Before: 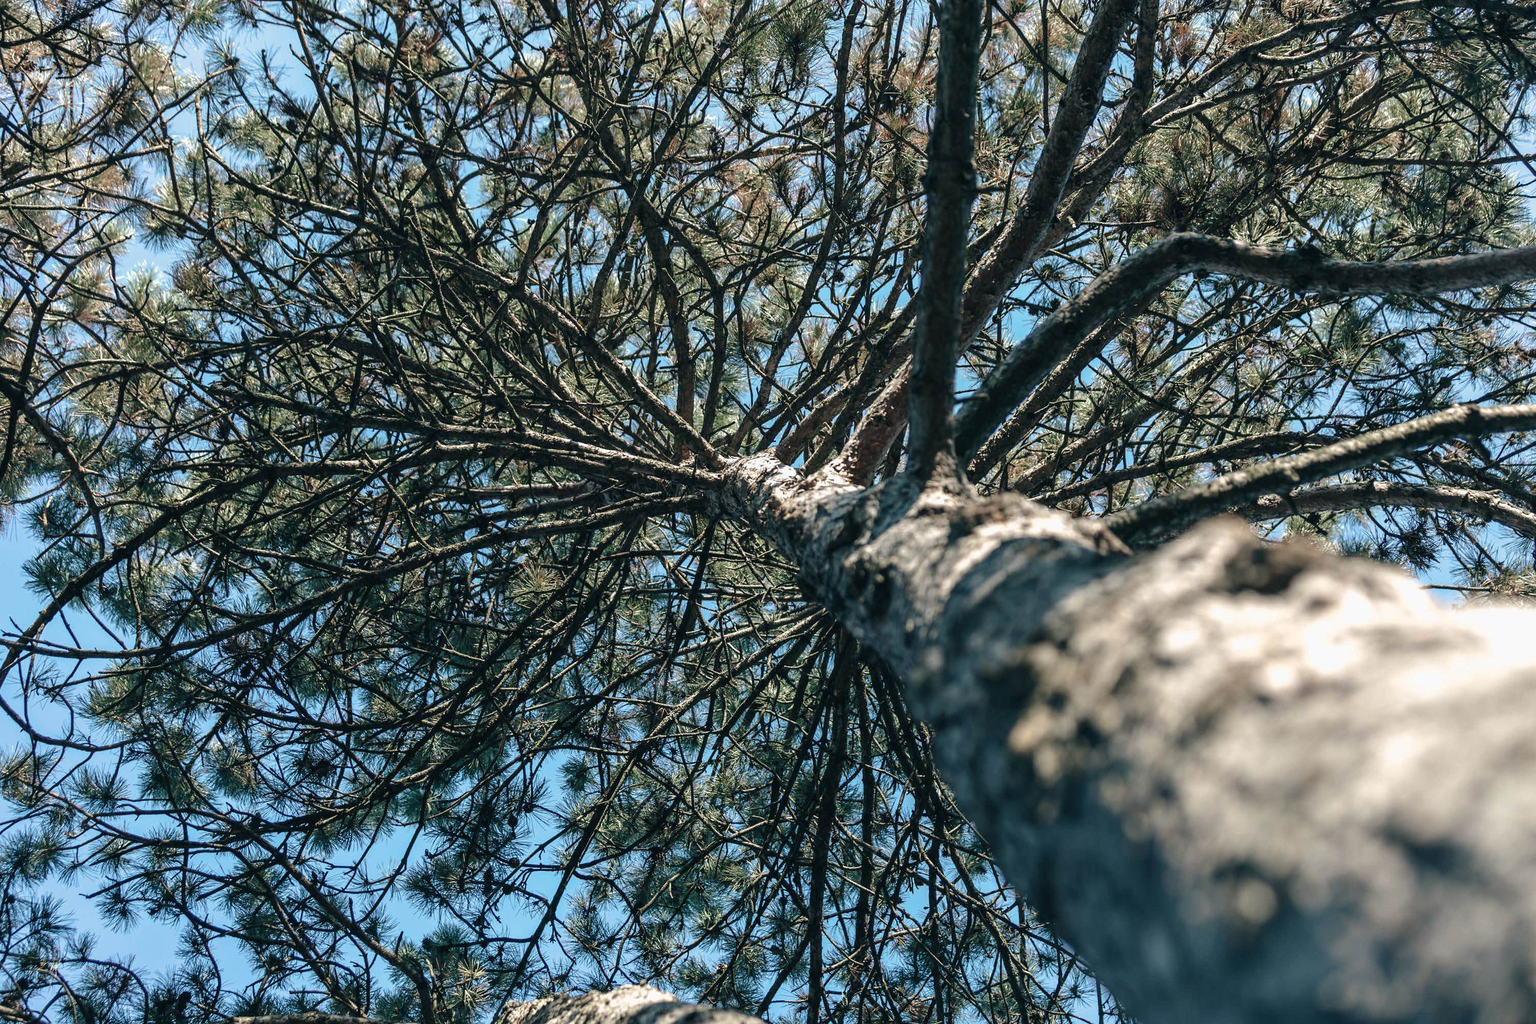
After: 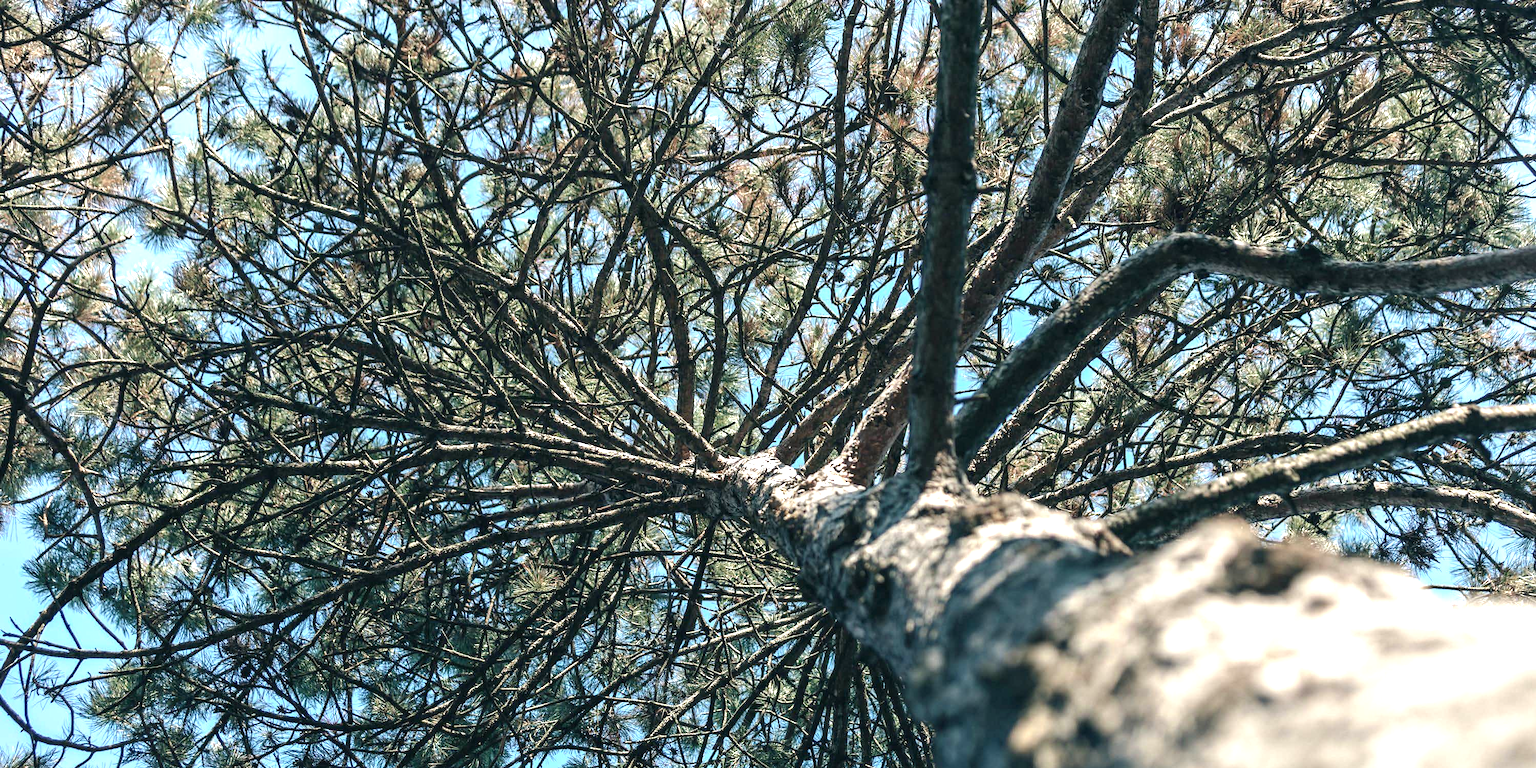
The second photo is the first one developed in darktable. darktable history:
exposure: exposure 0.722 EV, compensate highlight preservation false
crop: bottom 24.988%
tone equalizer: on, module defaults
